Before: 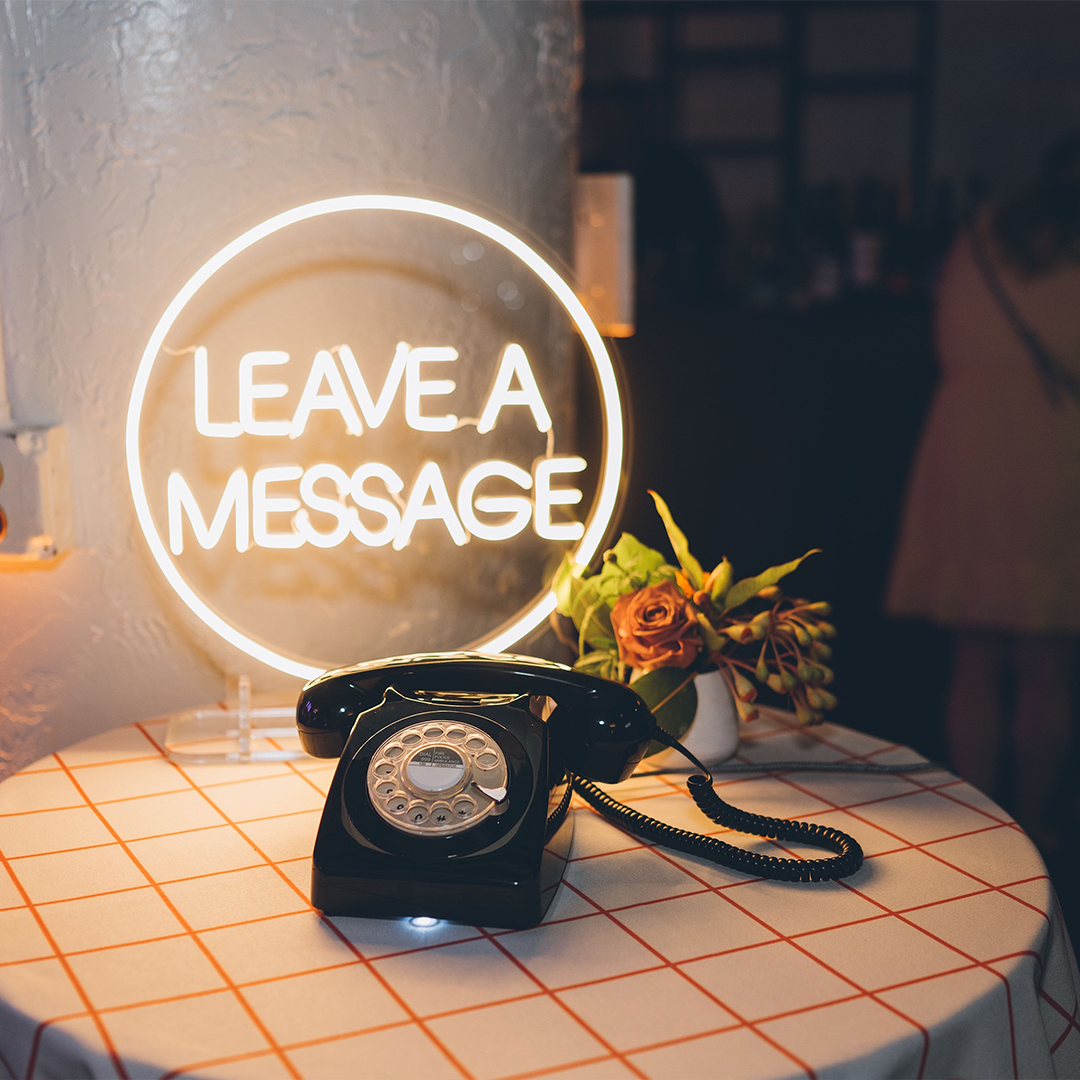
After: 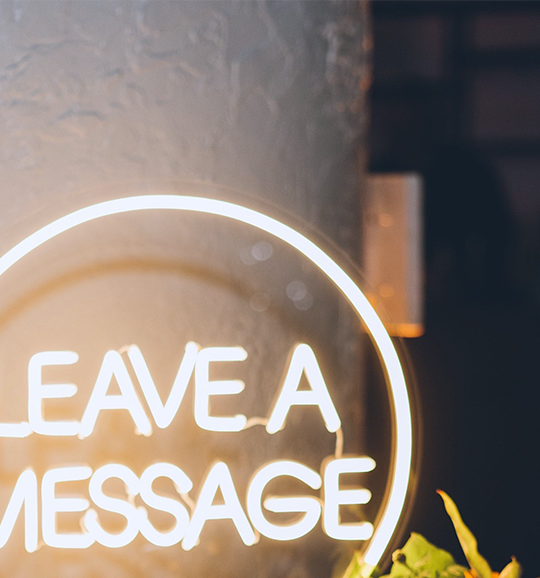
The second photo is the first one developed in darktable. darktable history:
white balance: red 0.983, blue 1.036
crop: left 19.556%, right 30.401%, bottom 46.458%
grain: coarseness 0.81 ISO, strength 1.34%, mid-tones bias 0%
